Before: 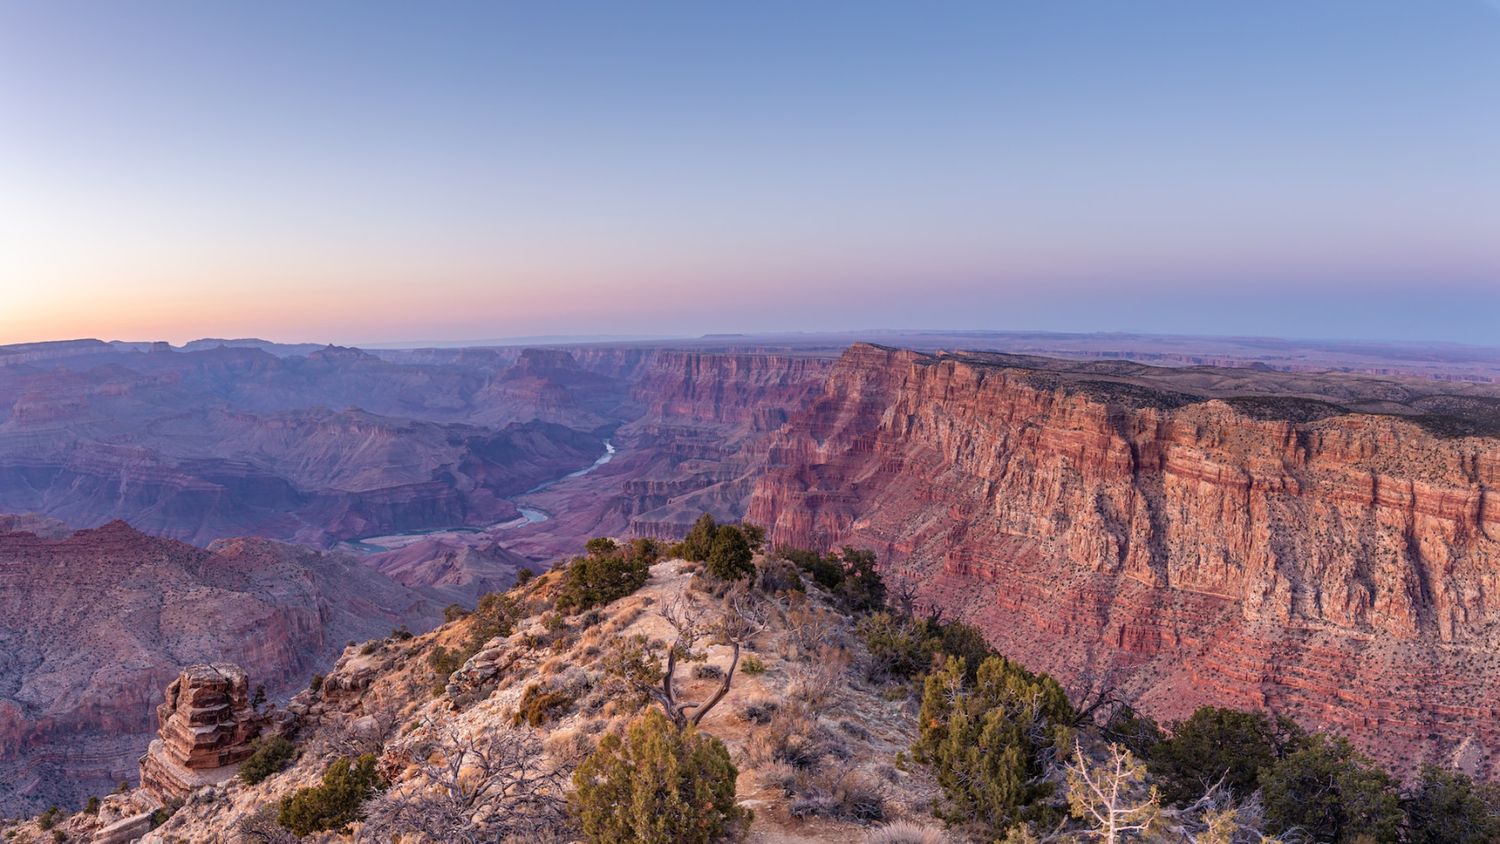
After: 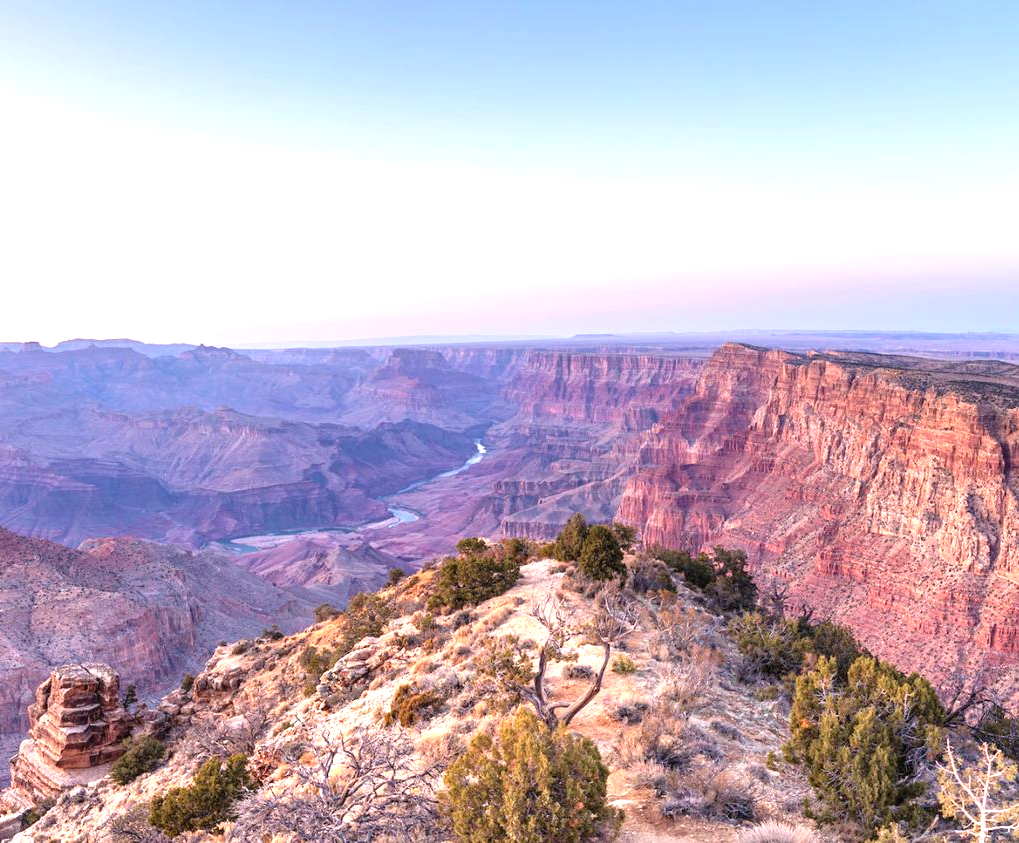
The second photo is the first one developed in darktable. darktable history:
exposure: black level correction 0, exposure 1.2 EV, compensate exposure bias true, compensate highlight preservation false
crop and rotate: left 8.646%, right 23.391%
